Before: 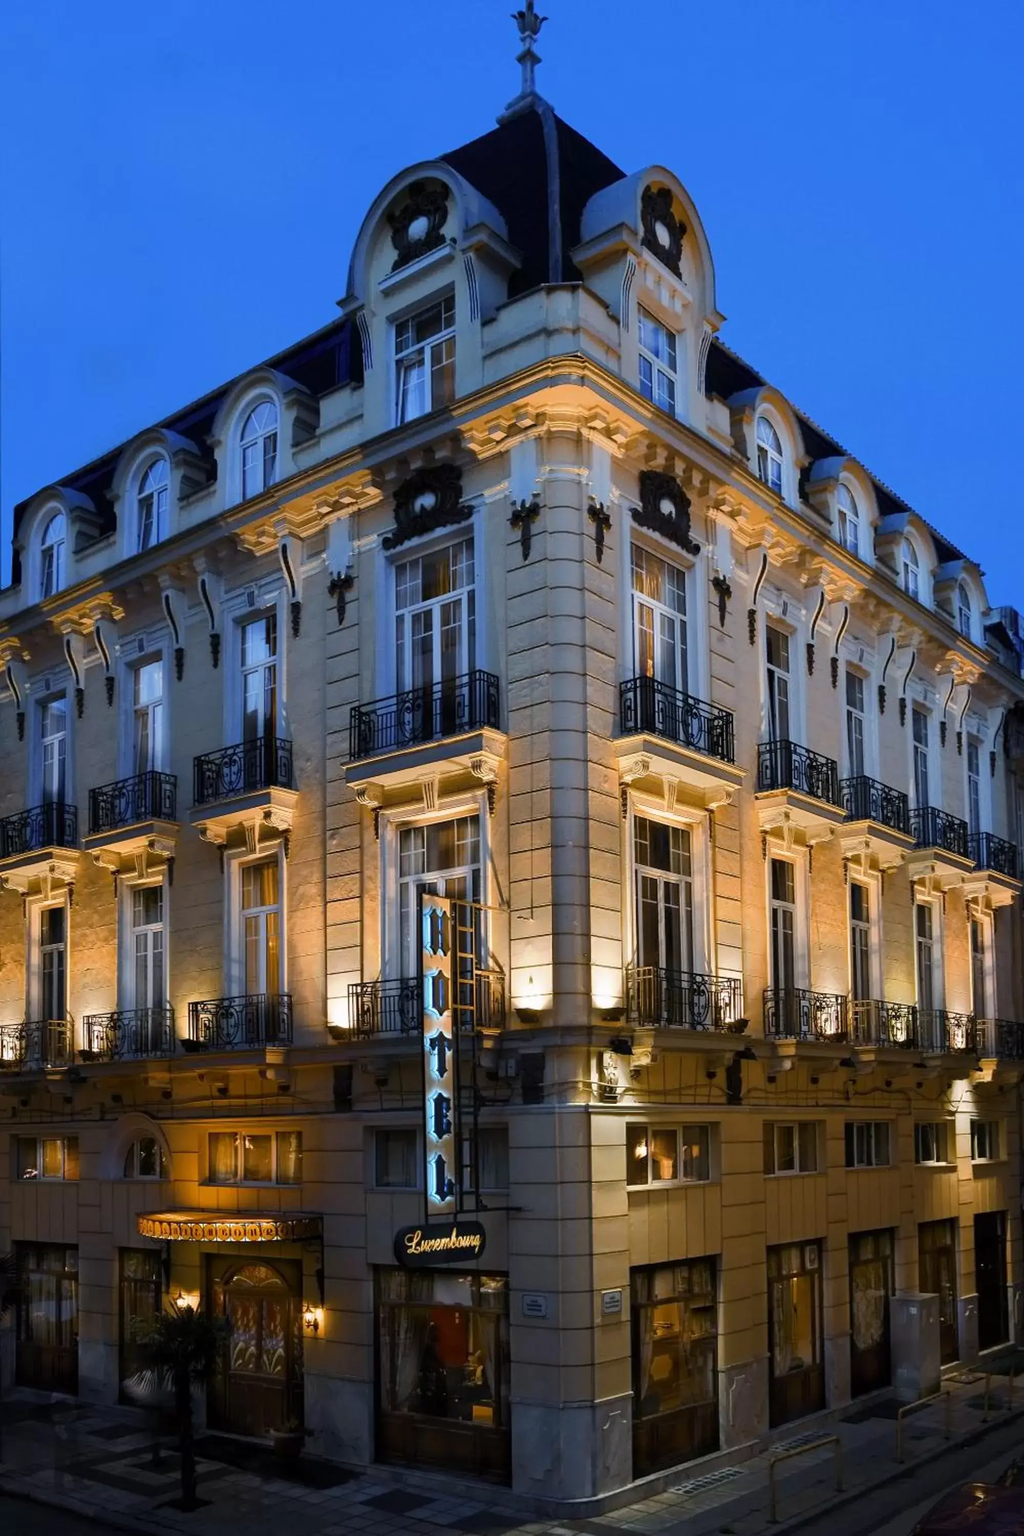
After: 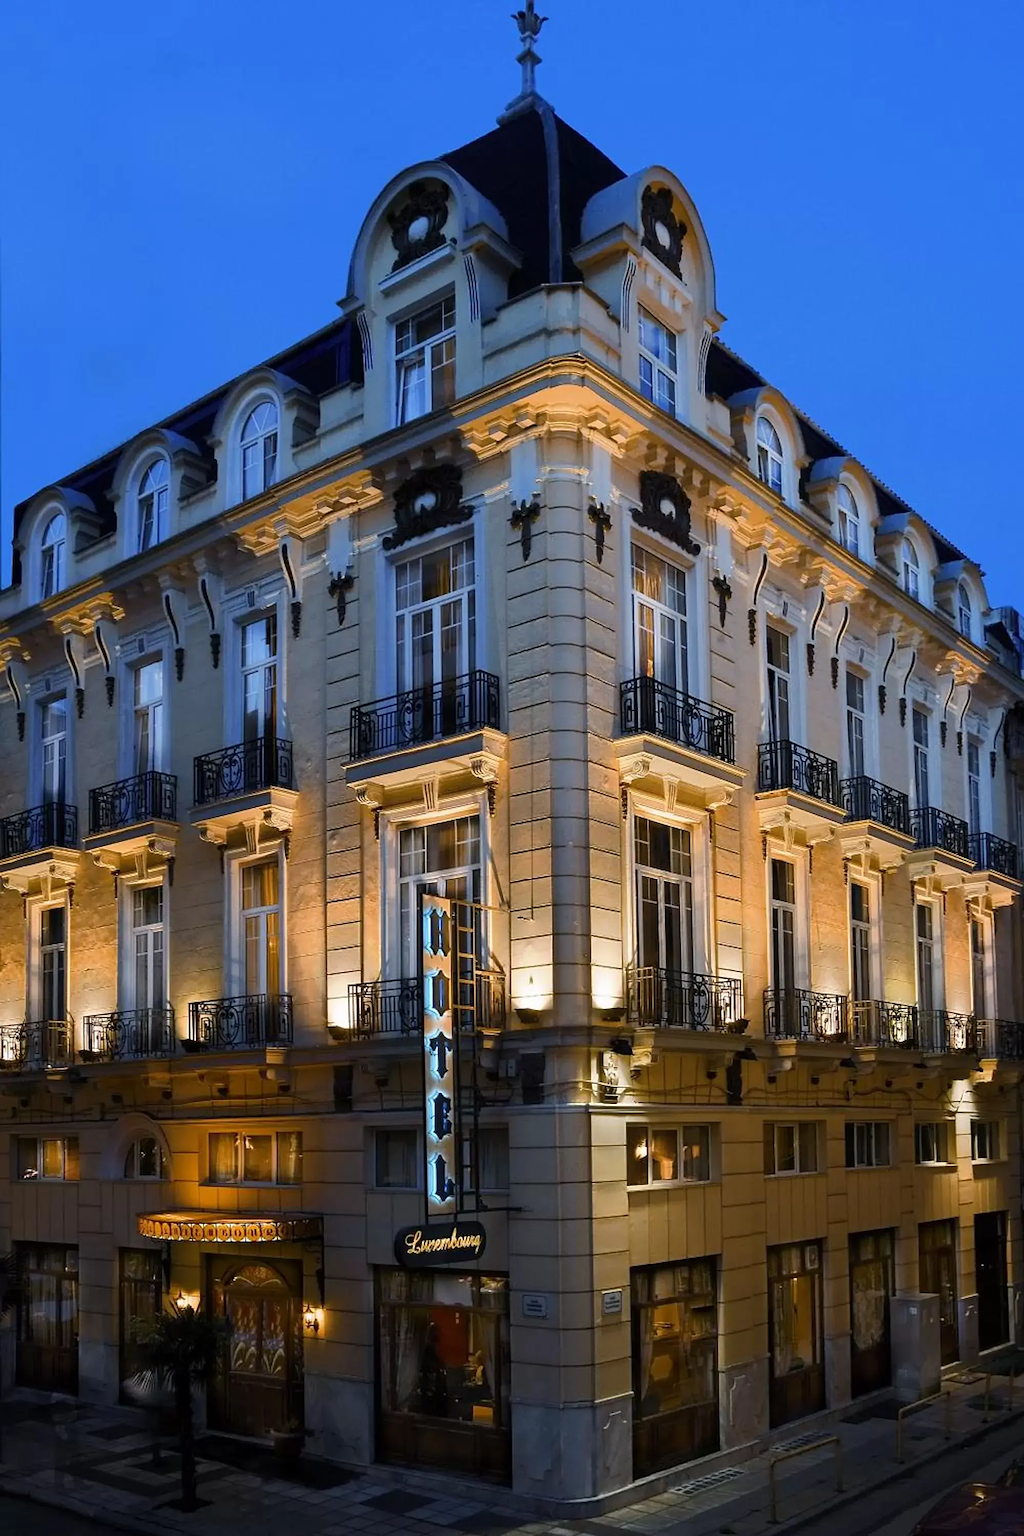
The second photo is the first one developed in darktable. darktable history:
sharpen: radius 1.901, amount 0.393, threshold 1.173
